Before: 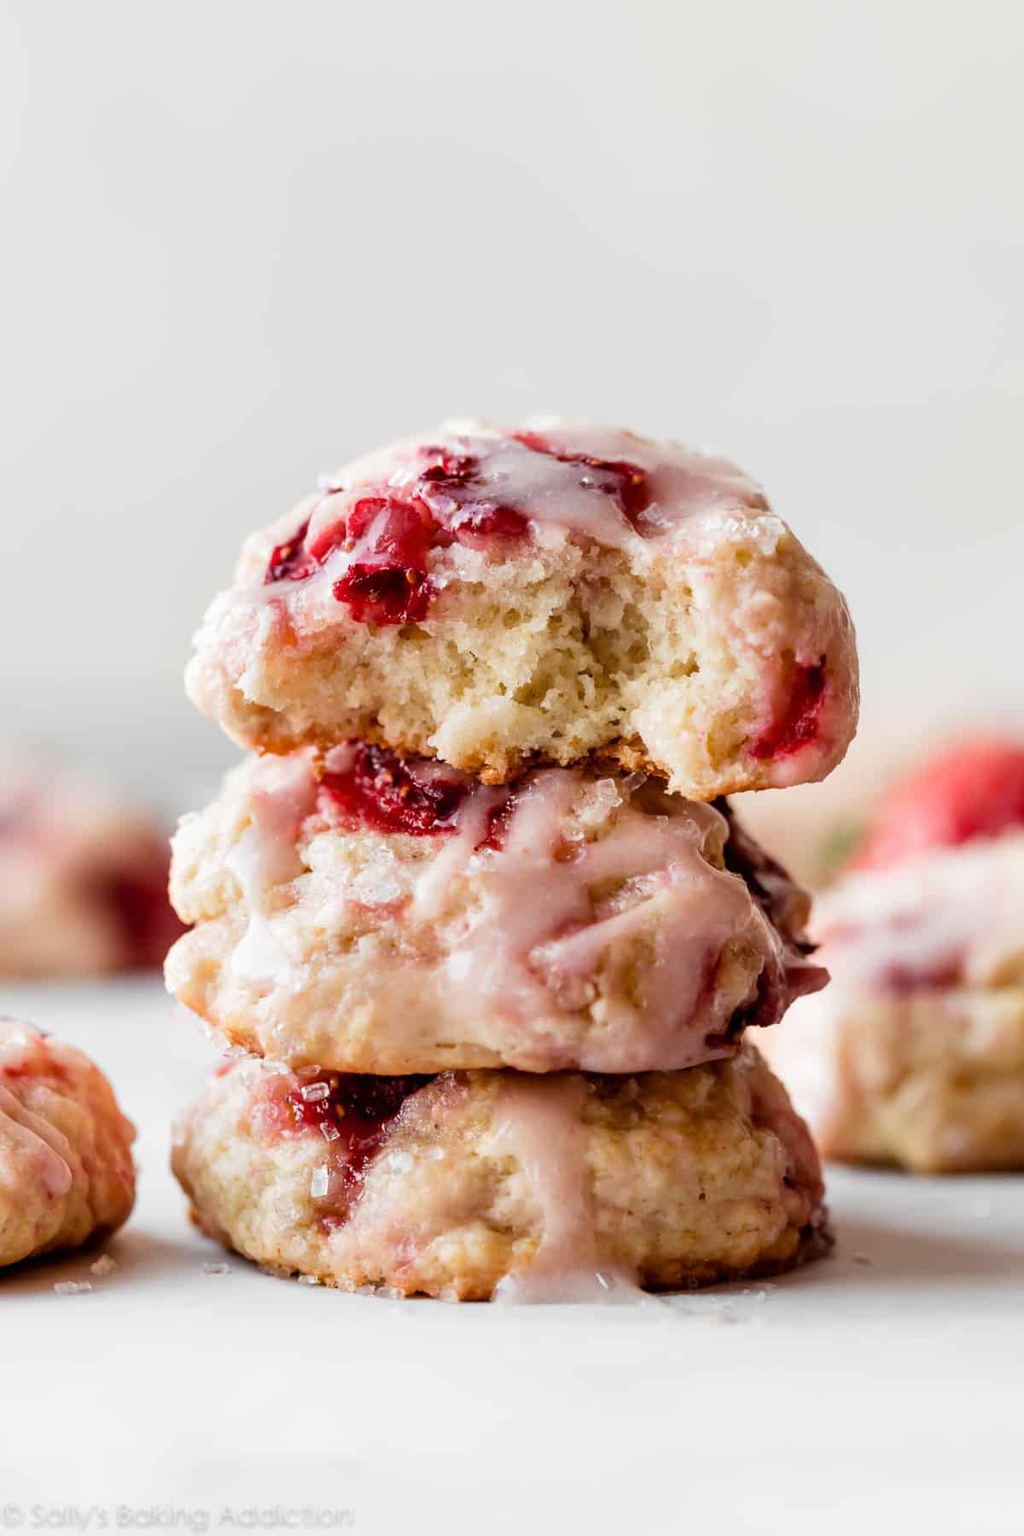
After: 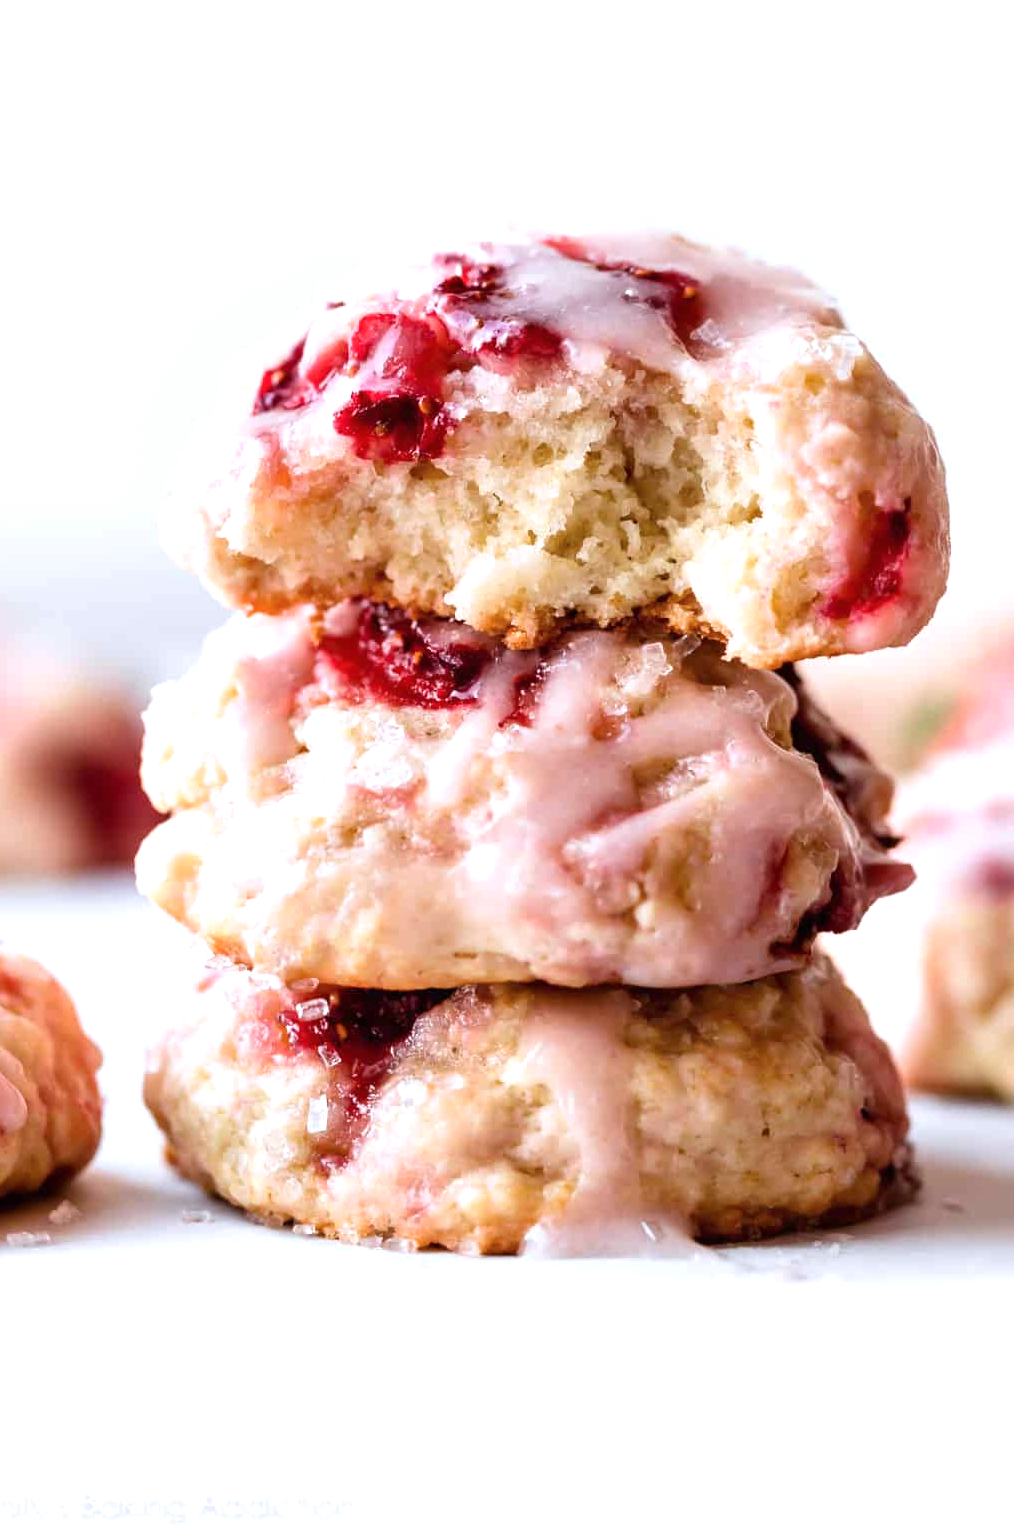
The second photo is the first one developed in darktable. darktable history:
color calibration: gray › normalize channels true, illuminant as shot in camera, x 0.358, y 0.373, temperature 4628.91 K, gamut compression 0.001
crop and rotate: left 4.758%, top 15.049%, right 10.71%
exposure: black level correction 0, exposure 0.498 EV, compensate exposure bias true, compensate highlight preservation false
